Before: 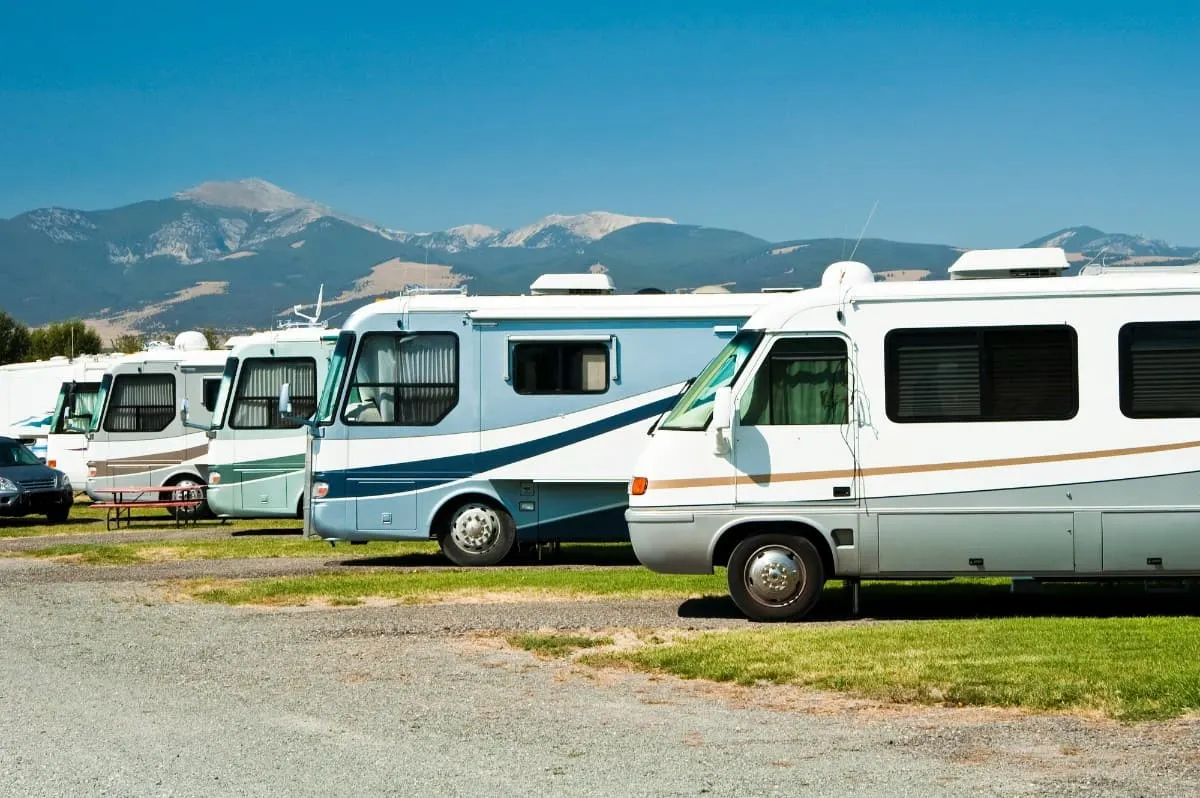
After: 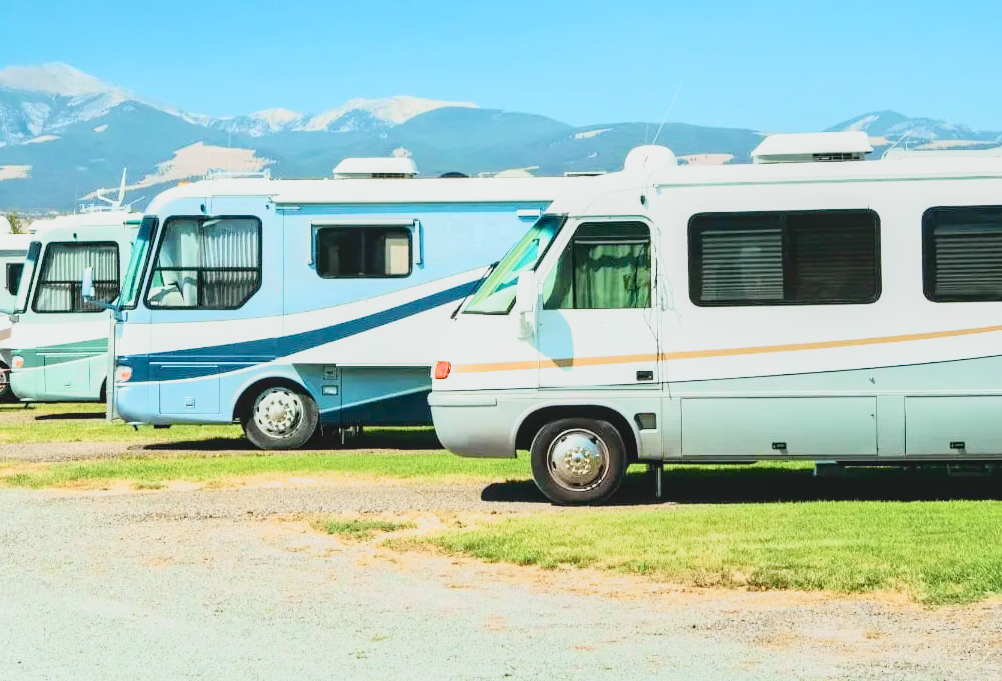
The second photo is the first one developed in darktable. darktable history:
exposure: black level correction 0, exposure 1.4 EV, compensate highlight preservation false
local contrast: detail 110%
contrast brightness saturation: contrast 0.051
crop: left 16.468%, top 14.658%
tone curve: curves: ch0 [(0, 0.022) (0.114, 0.096) (0.282, 0.299) (0.456, 0.51) (0.613, 0.693) (0.786, 0.843) (0.999, 0.949)]; ch1 [(0, 0) (0.384, 0.365) (0.463, 0.447) (0.486, 0.474) (0.503, 0.5) (0.535, 0.522) (0.555, 0.546) (0.593, 0.599) (0.755, 0.793) (1, 1)]; ch2 [(0, 0) (0.369, 0.375) (0.449, 0.434) (0.501, 0.5) (0.528, 0.517) (0.561, 0.57) (0.612, 0.631) (0.668, 0.659) (1, 1)], color space Lab, independent channels, preserve colors none
tone equalizer: edges refinement/feathering 500, mask exposure compensation -1.57 EV, preserve details no
filmic rgb: middle gray luminance 18.25%, black relative exposure -10.43 EV, white relative exposure 3.42 EV, target black luminance 0%, hardness 6.01, latitude 98.59%, contrast 0.838, shadows ↔ highlights balance 0.338%
